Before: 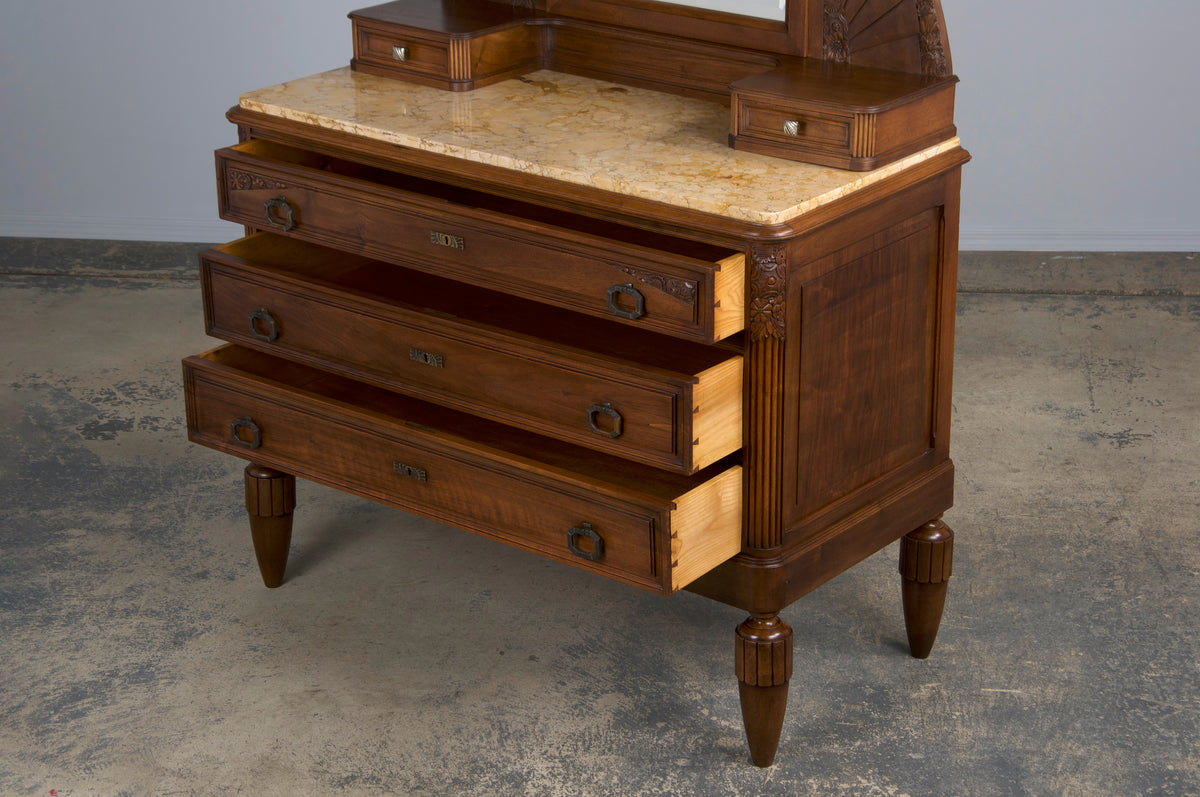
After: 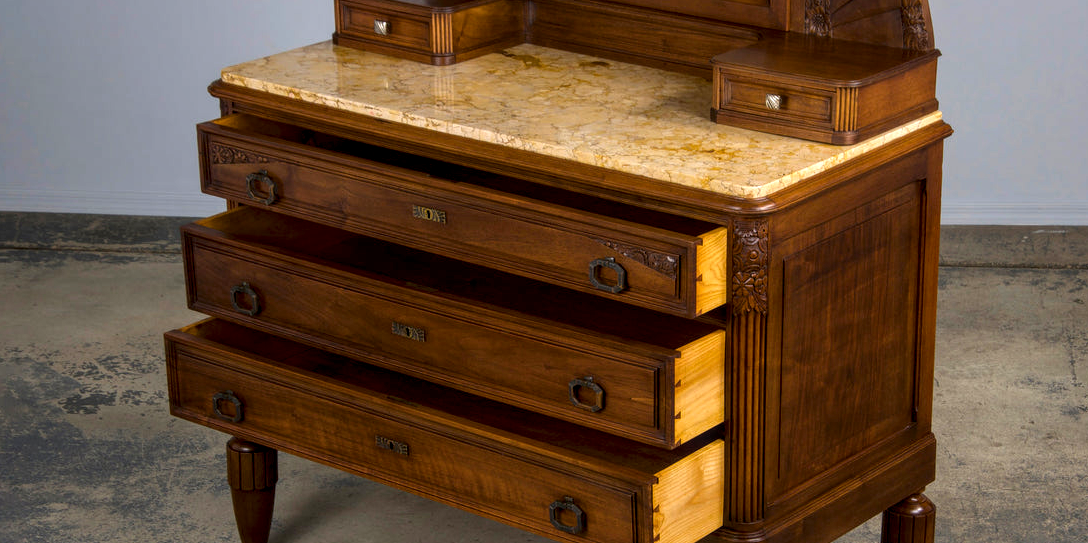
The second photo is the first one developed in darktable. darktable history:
crop: left 1.566%, top 3.369%, right 7.696%, bottom 28.469%
local contrast: detail 150%
color balance rgb: perceptual saturation grading › global saturation 19.796%, global vibrance 20%
